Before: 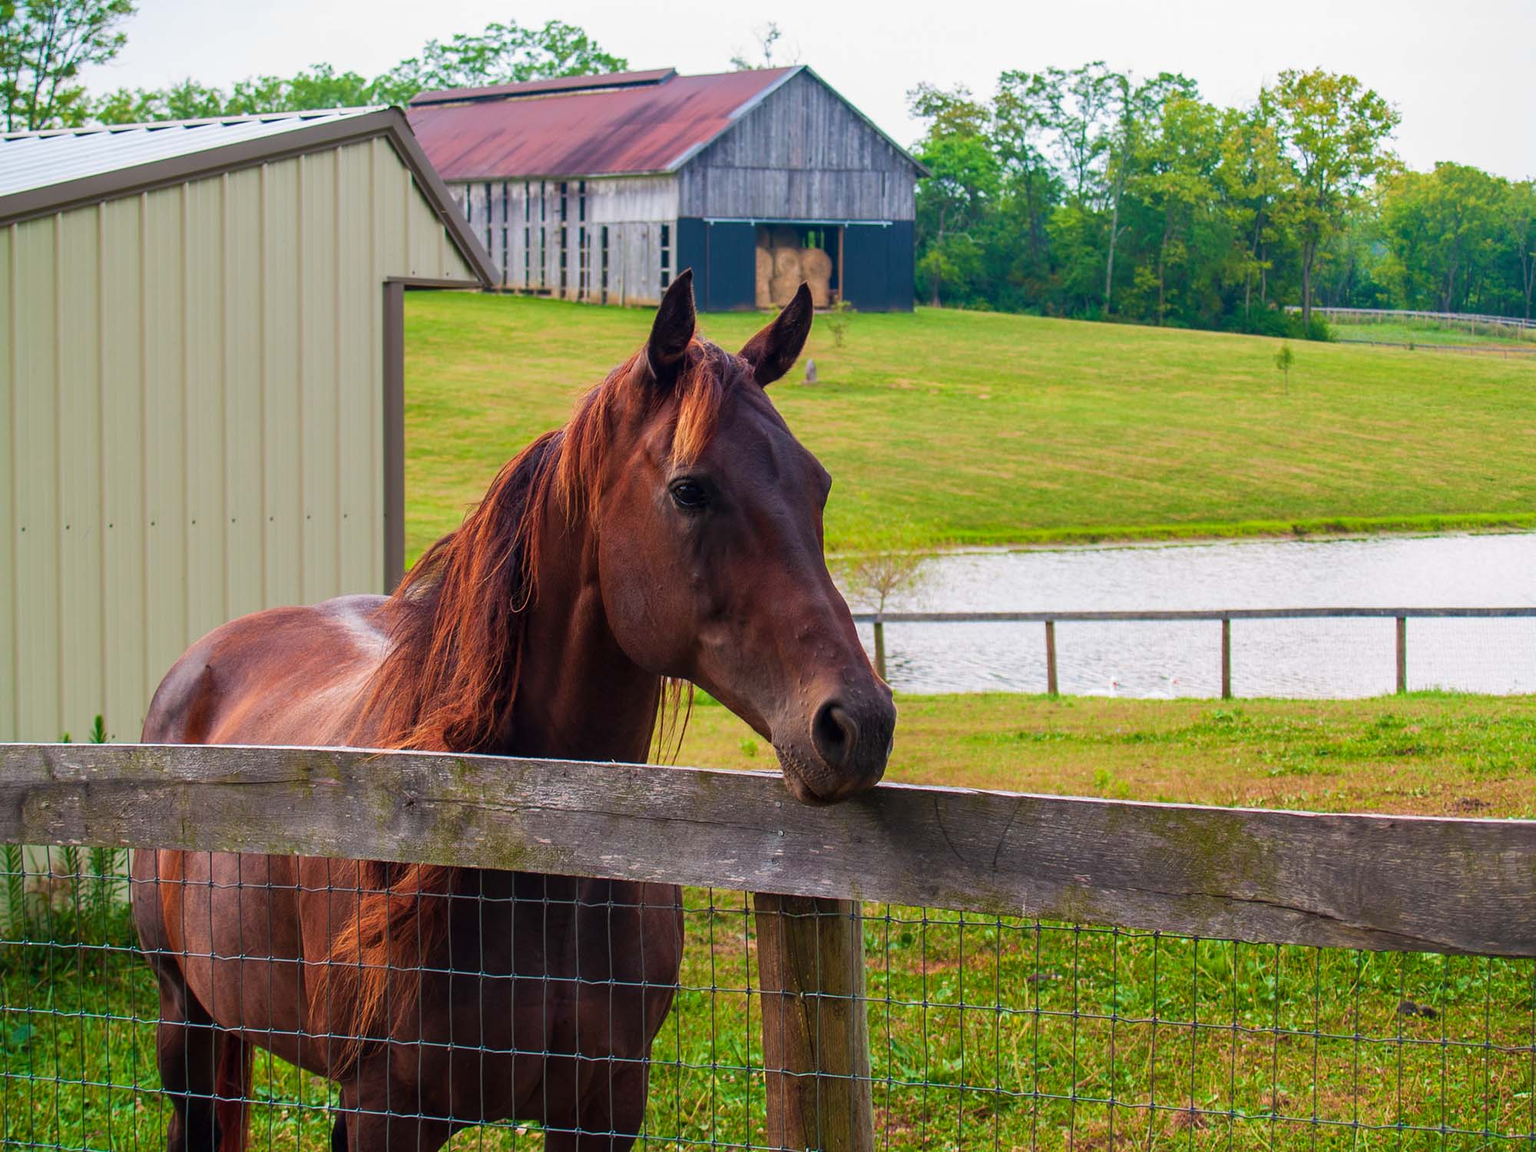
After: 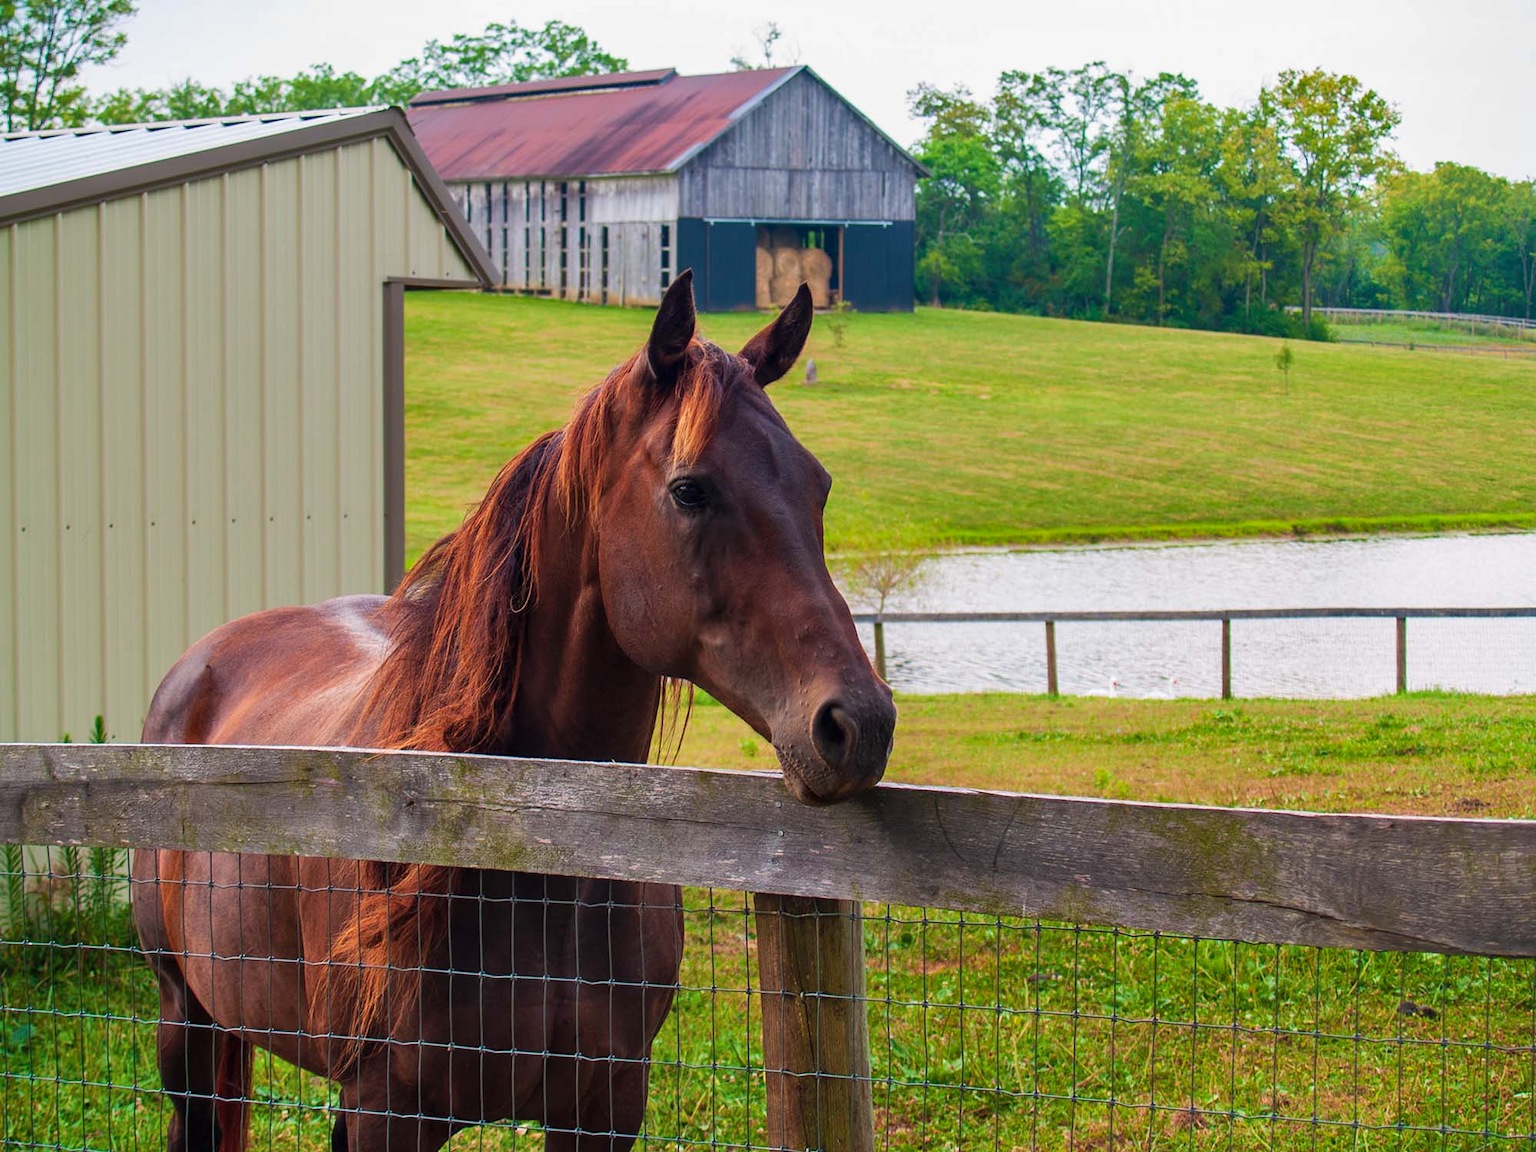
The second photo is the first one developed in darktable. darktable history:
shadows and highlights: shadows 37.67, highlights -27.66, highlights color adjustment 89.47%, soften with gaussian
